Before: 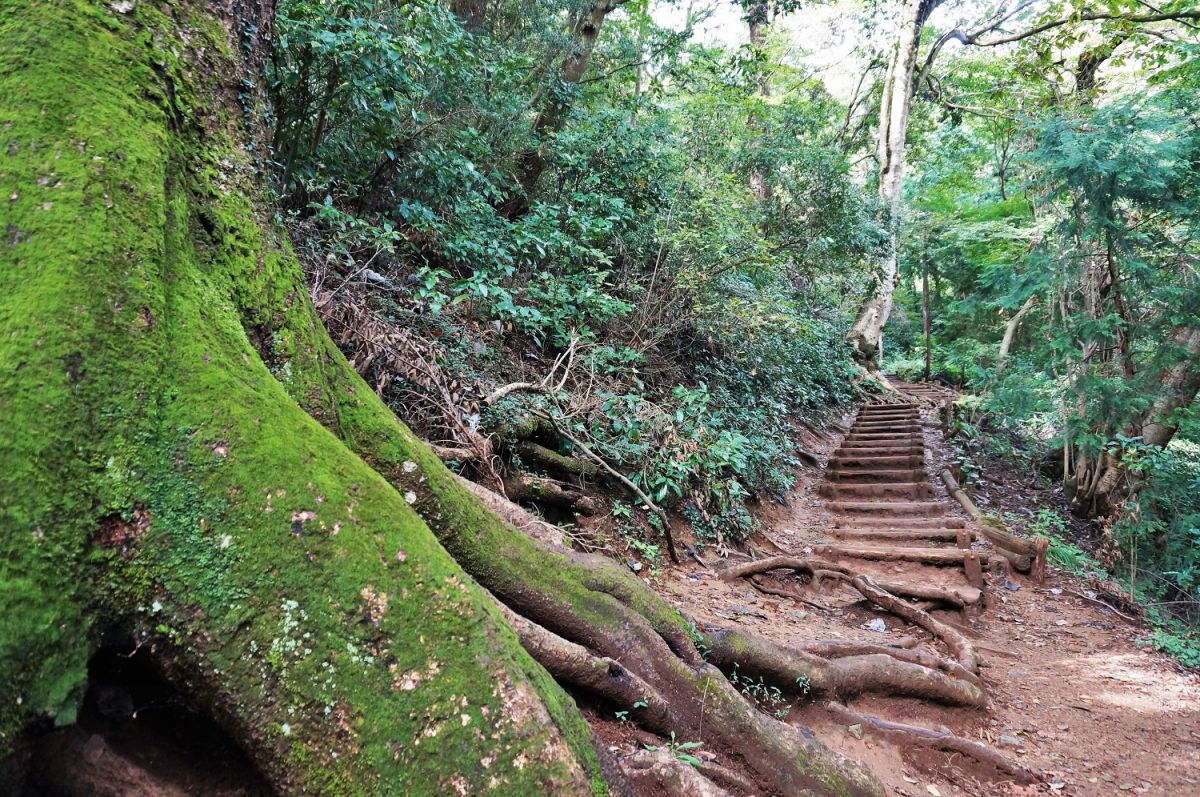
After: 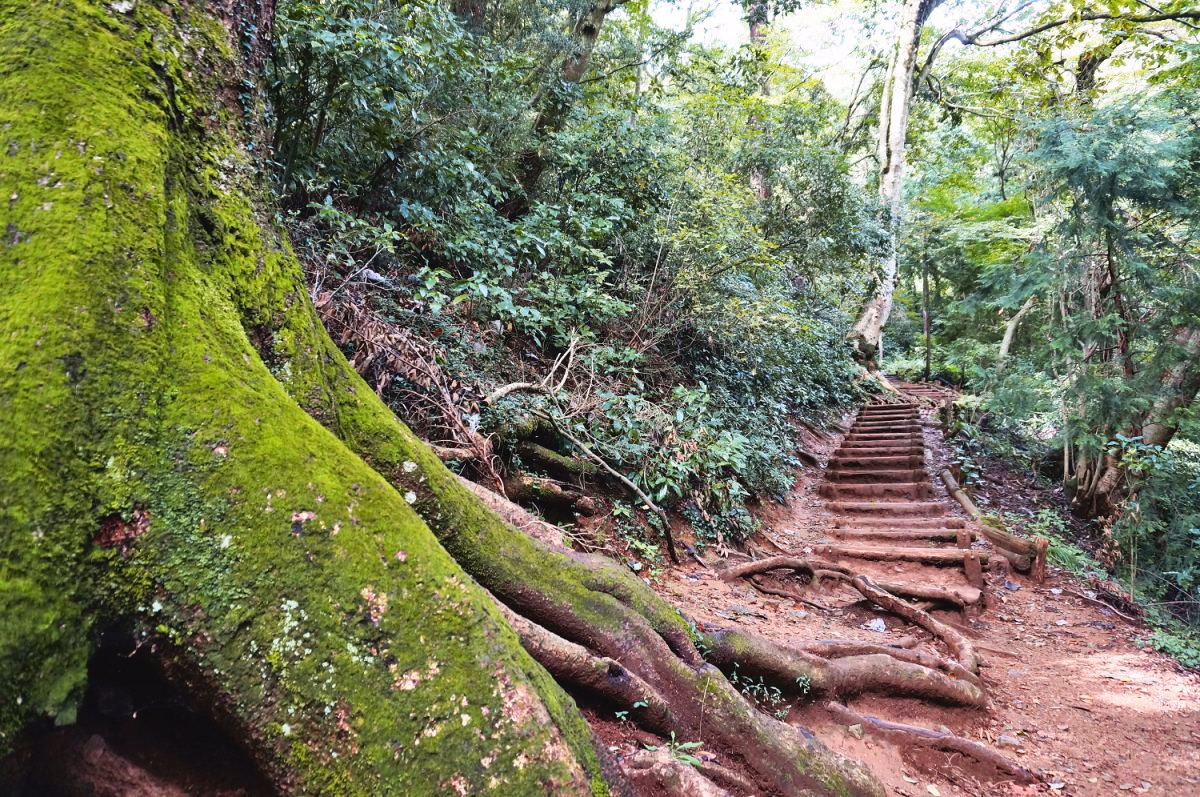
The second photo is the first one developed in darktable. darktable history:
bloom: size 3%, threshold 100%, strength 0%
tone curve: curves: ch0 [(0, 0.036) (0.119, 0.115) (0.461, 0.479) (0.715, 0.767) (0.817, 0.865) (1, 0.998)]; ch1 [(0, 0) (0.377, 0.416) (0.44, 0.461) (0.487, 0.49) (0.514, 0.525) (0.538, 0.561) (0.67, 0.713) (1, 1)]; ch2 [(0, 0) (0.38, 0.405) (0.463, 0.445) (0.492, 0.486) (0.529, 0.533) (0.578, 0.59) (0.653, 0.698) (1, 1)], color space Lab, independent channels, preserve colors none
